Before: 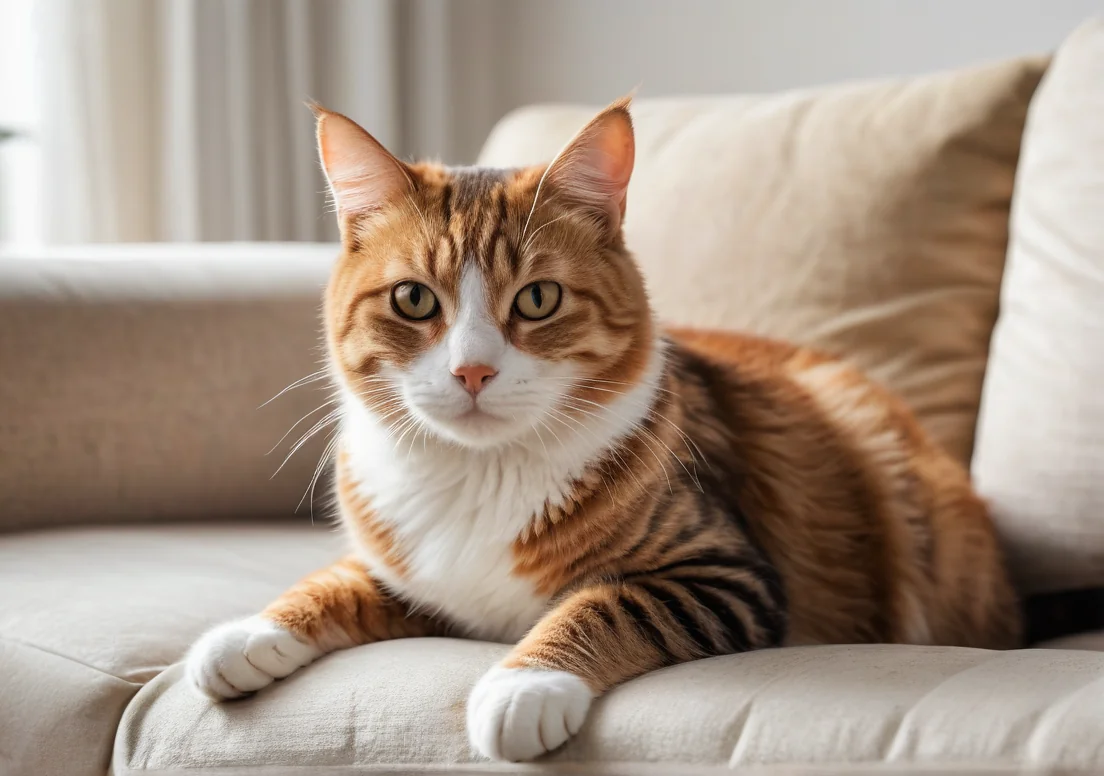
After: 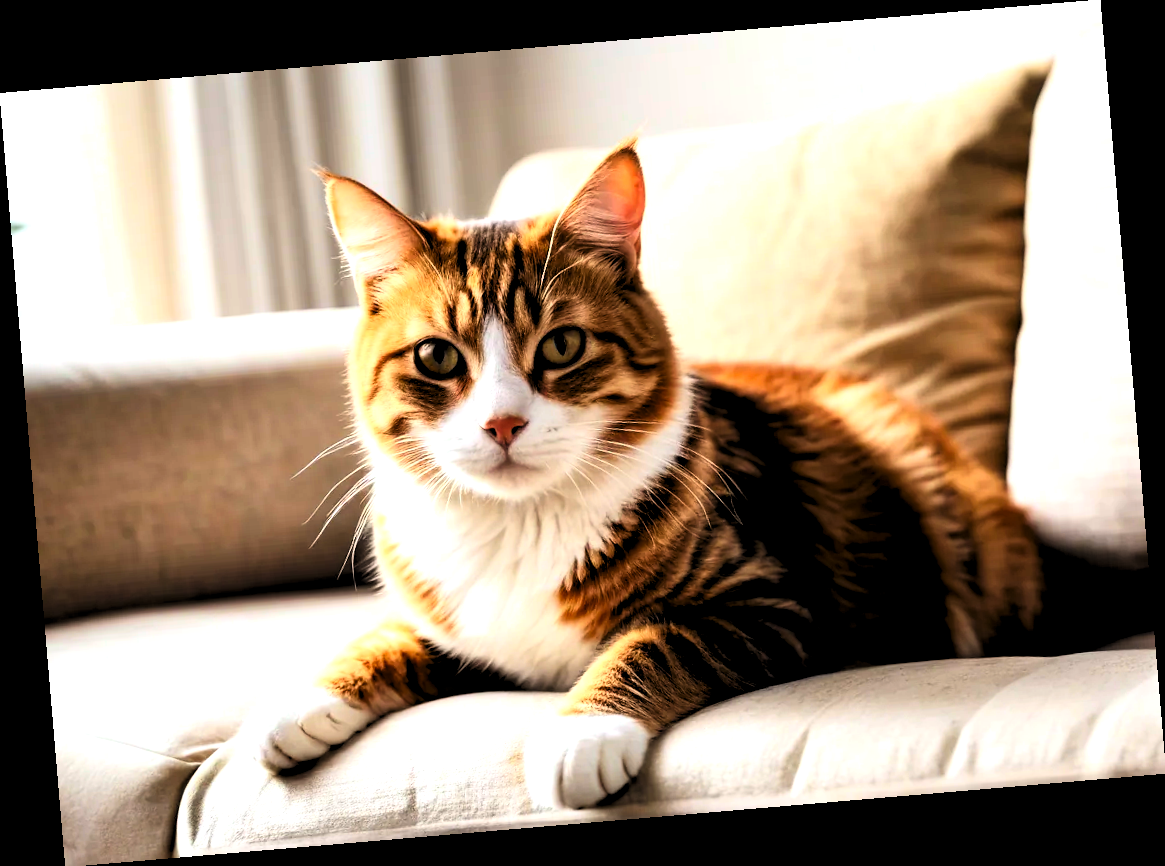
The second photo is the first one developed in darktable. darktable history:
tone curve: curves: ch0 [(0, 0) (0.051, 0.03) (0.096, 0.071) (0.243, 0.246) (0.461, 0.515) (0.605, 0.692) (0.761, 0.85) (0.881, 0.933) (1, 0.984)]; ch1 [(0, 0) (0.1, 0.038) (0.318, 0.243) (0.431, 0.384) (0.488, 0.475) (0.499, 0.499) (0.534, 0.546) (0.567, 0.592) (0.601, 0.632) (0.734, 0.809) (1, 1)]; ch2 [(0, 0) (0.297, 0.257) (0.414, 0.379) (0.453, 0.45) (0.479, 0.483) (0.504, 0.499) (0.52, 0.519) (0.541, 0.554) (0.614, 0.652) (0.817, 0.874) (1, 1)], color space Lab, independent channels, preserve colors none
levels: levels [0.182, 0.542, 0.902]
contrast brightness saturation: contrast 0.16, saturation 0.32
rotate and perspective: rotation -4.86°, automatic cropping off
